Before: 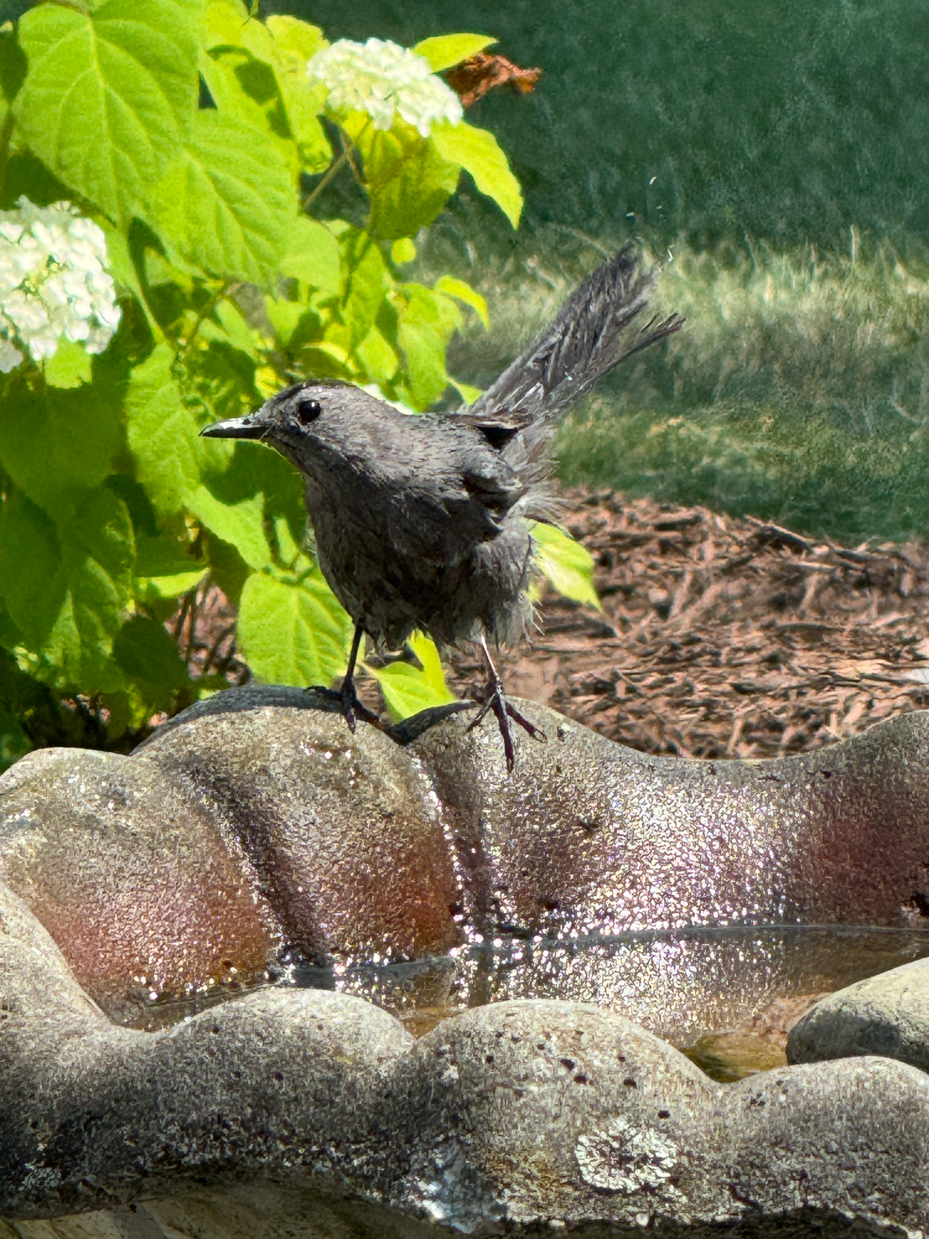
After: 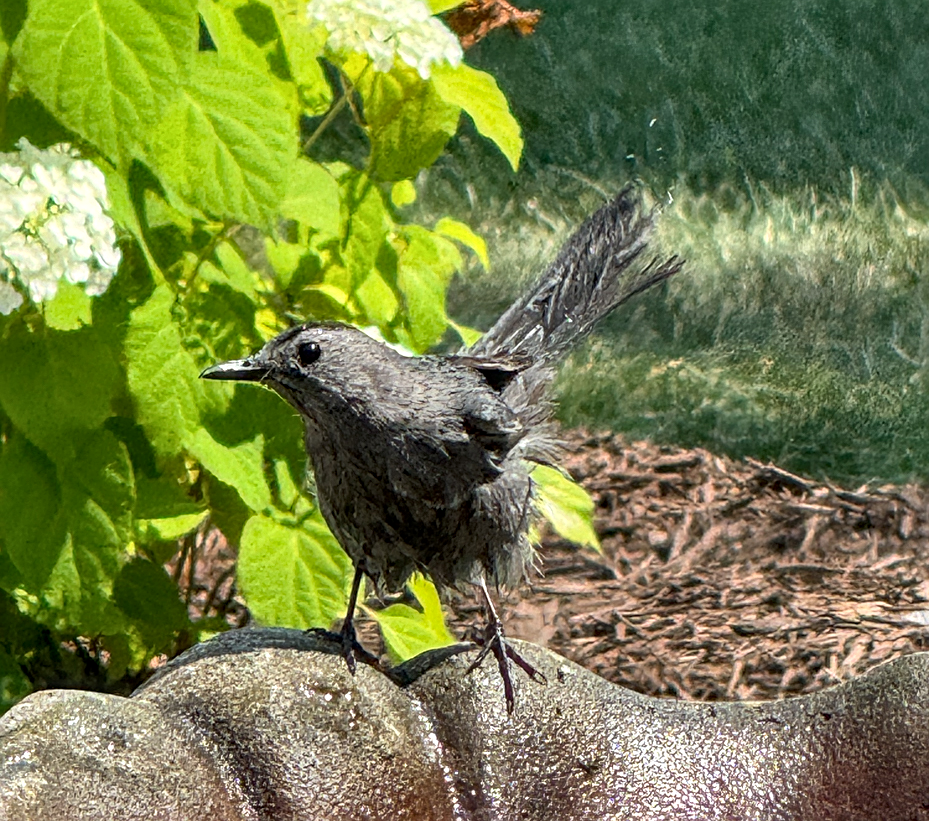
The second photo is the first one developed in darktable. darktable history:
sharpen: on, module defaults
crop and rotate: top 4.818%, bottom 28.904%
local contrast: detail 130%
